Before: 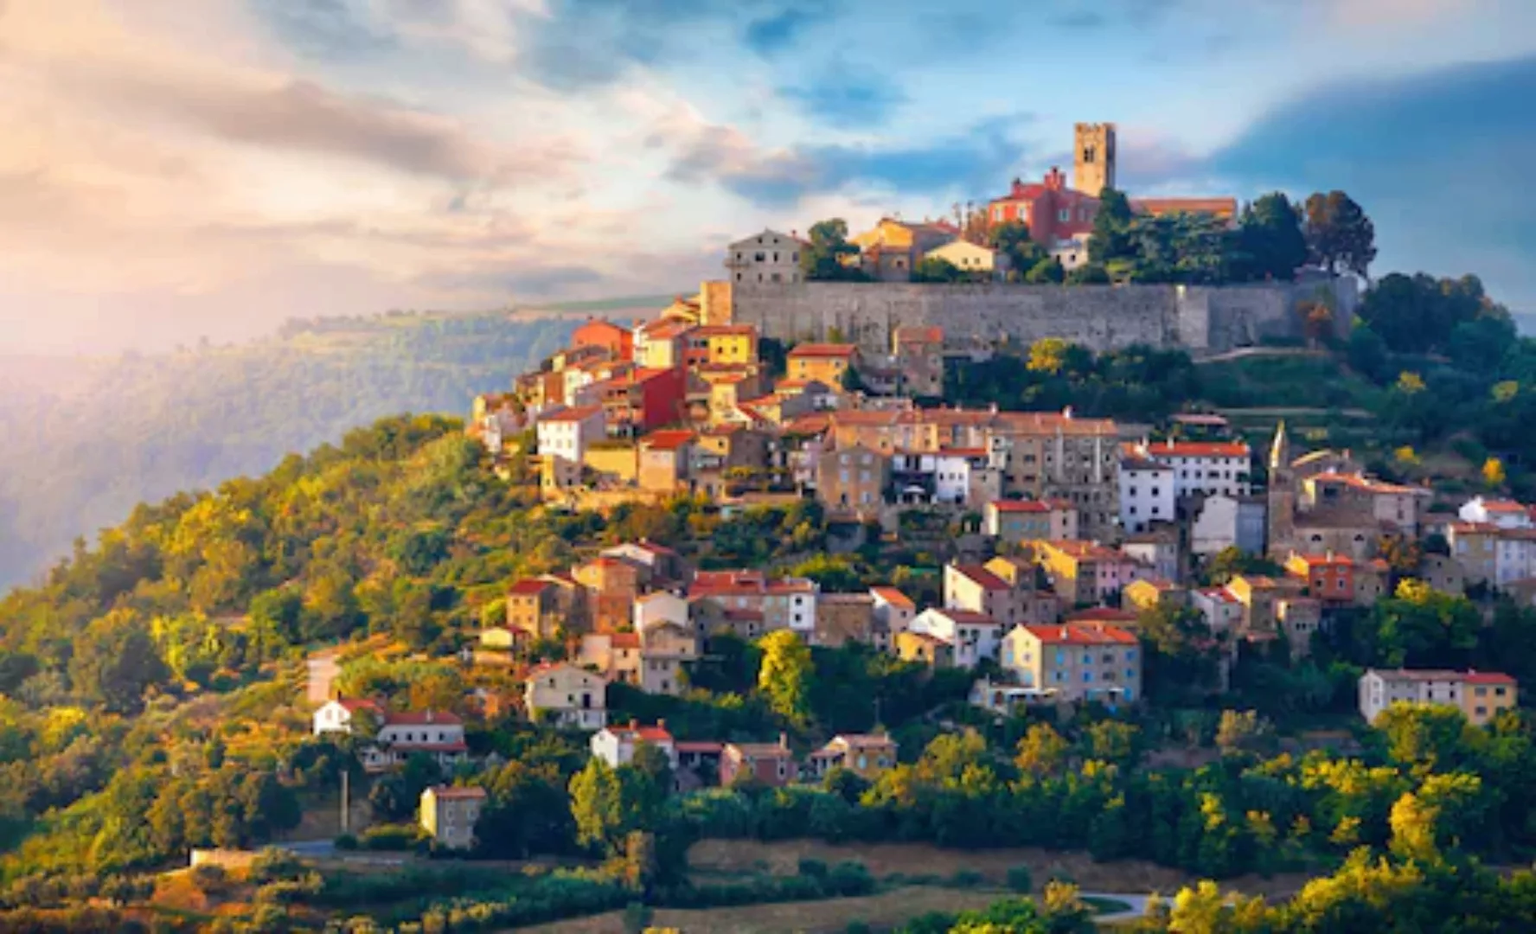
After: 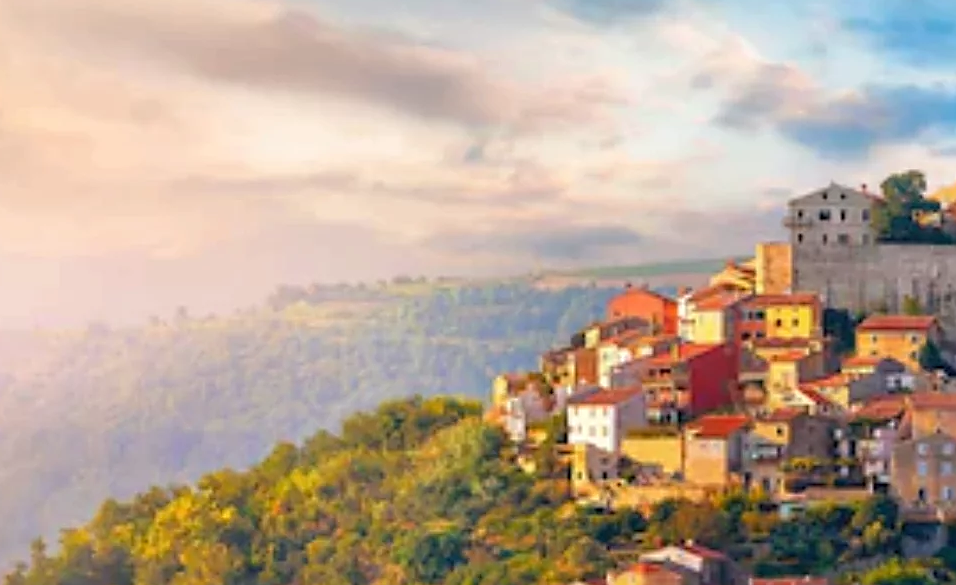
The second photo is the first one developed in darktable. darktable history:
crop and rotate: left 3.059%, top 7.676%, right 43.104%, bottom 38.07%
sharpen: on, module defaults
